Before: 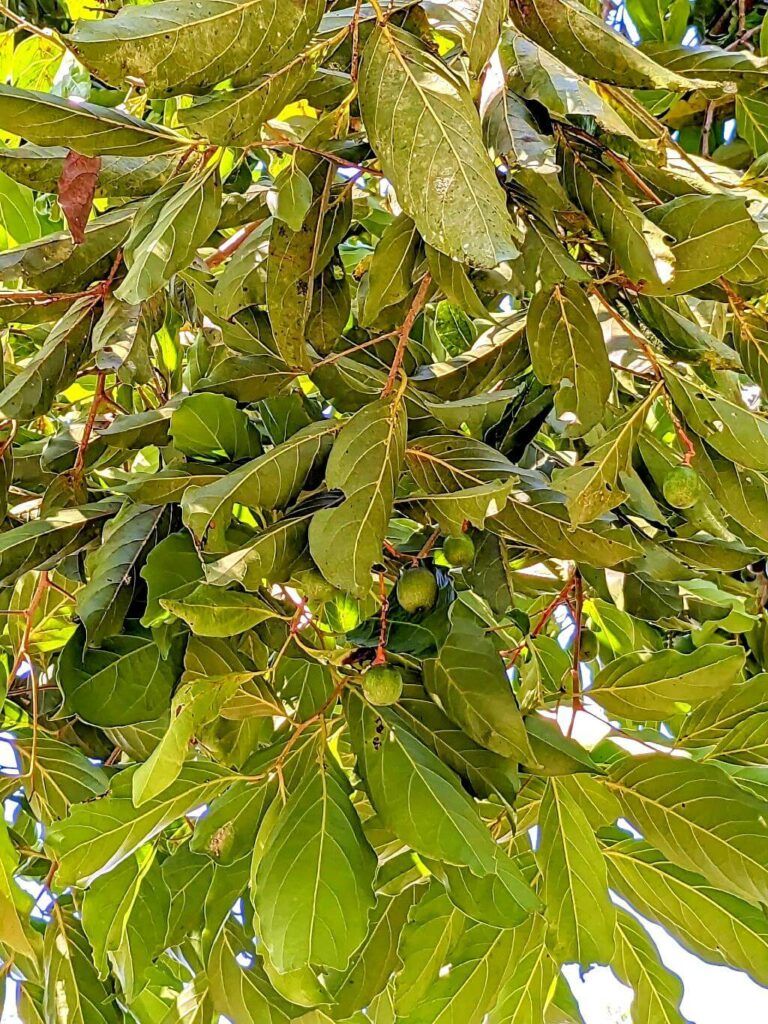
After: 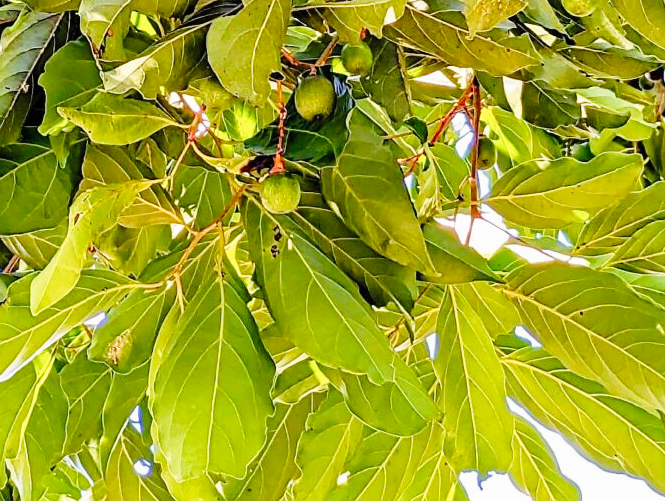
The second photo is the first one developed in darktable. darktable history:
crop and rotate: left 13.306%, top 48.129%, bottom 2.928%
exposure: exposure -0.151 EV, compensate highlight preservation false
base curve: curves: ch0 [(0, 0) (0.028, 0.03) (0.121, 0.232) (0.46, 0.748) (0.859, 0.968) (1, 1)], preserve colors none
color zones: mix -62.47%
